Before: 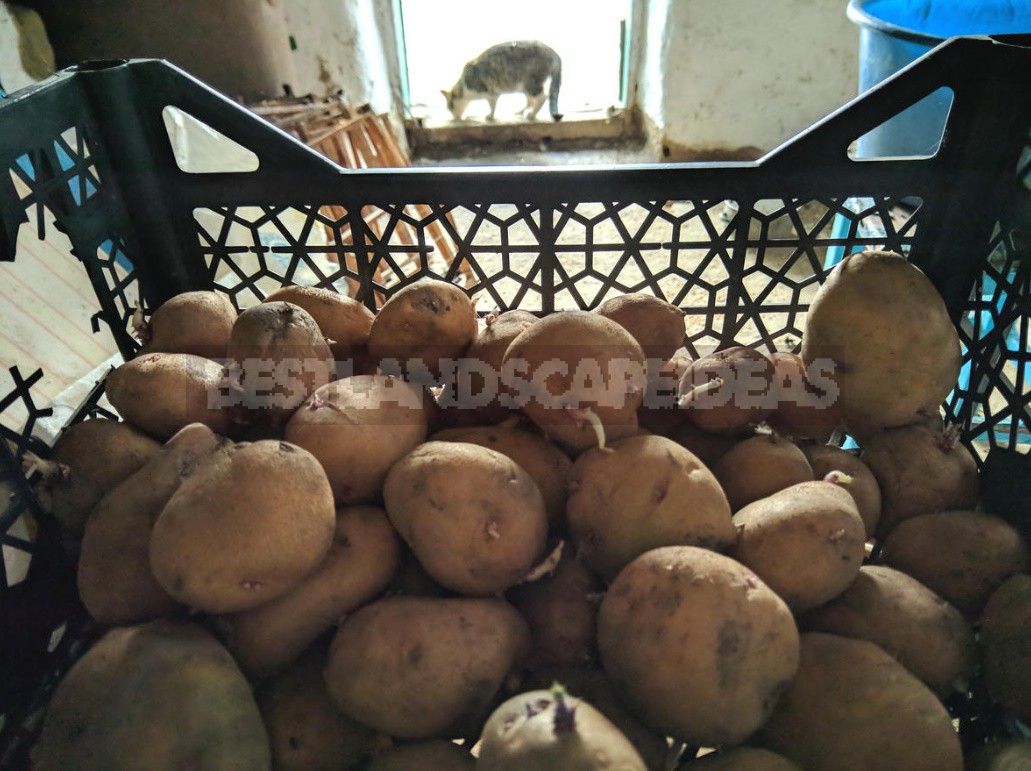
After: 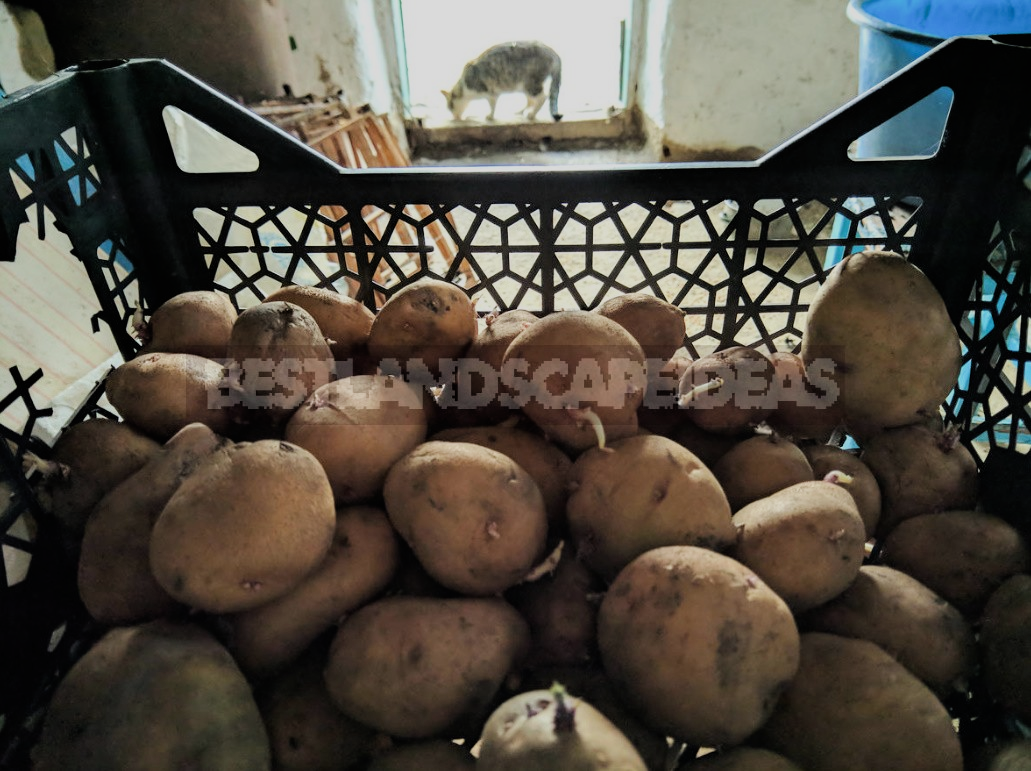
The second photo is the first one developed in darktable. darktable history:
filmic rgb: black relative exposure -7.65 EV, white relative exposure 4.56 EV, hardness 3.61, contrast 1.107
color calibration: illuminant same as pipeline (D50), adaptation XYZ, x 0.346, y 0.358, temperature 5021.2 K
